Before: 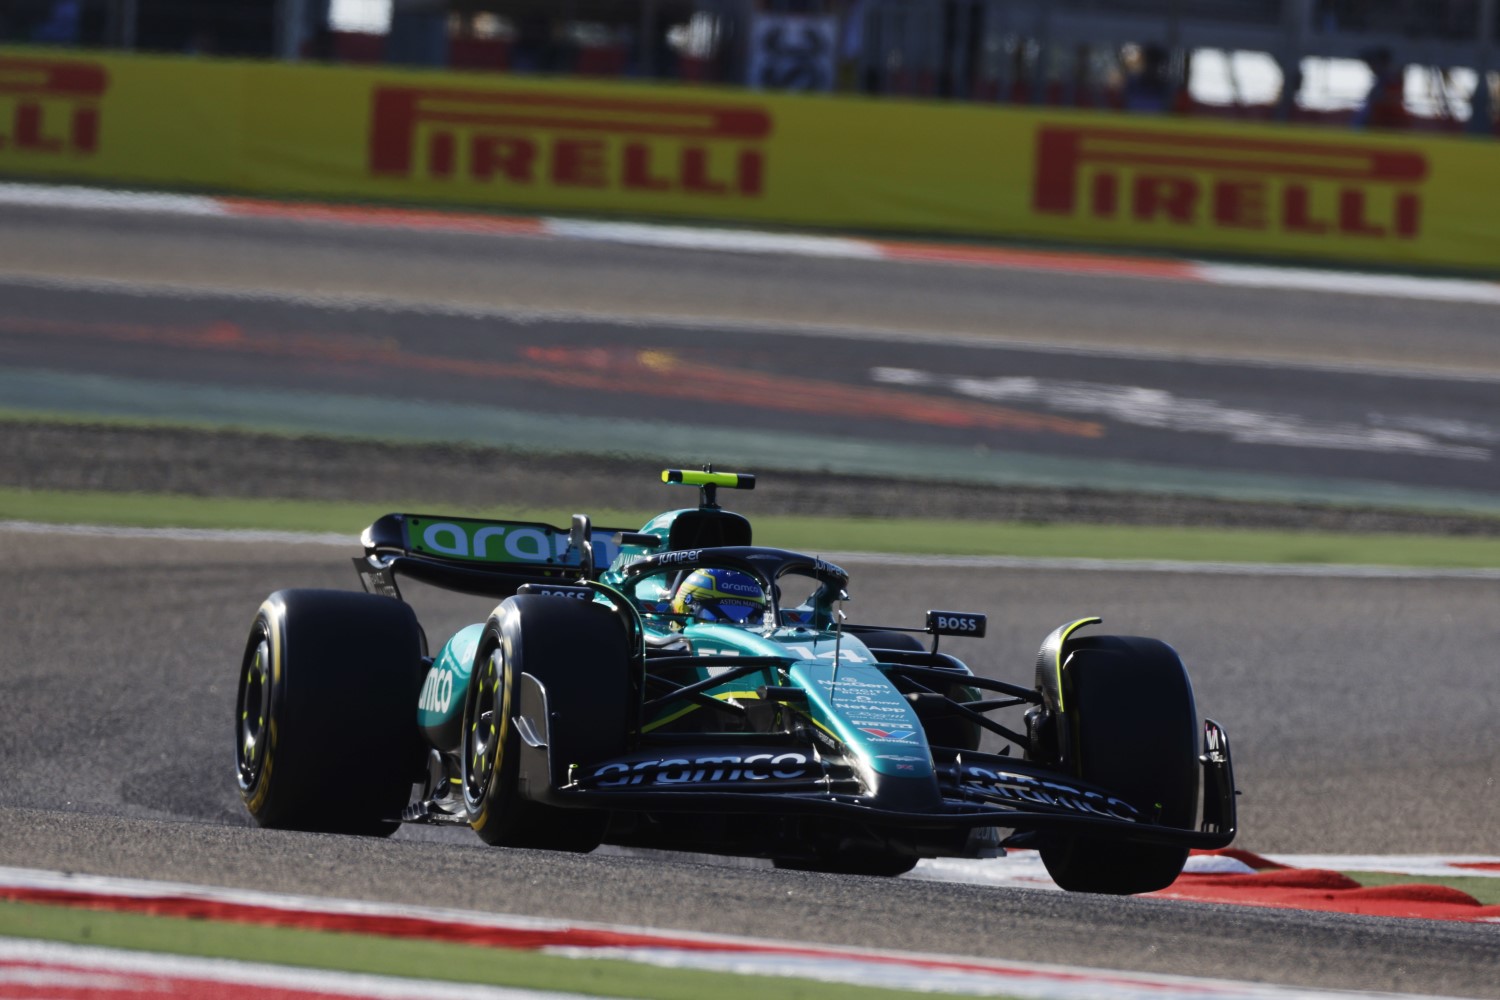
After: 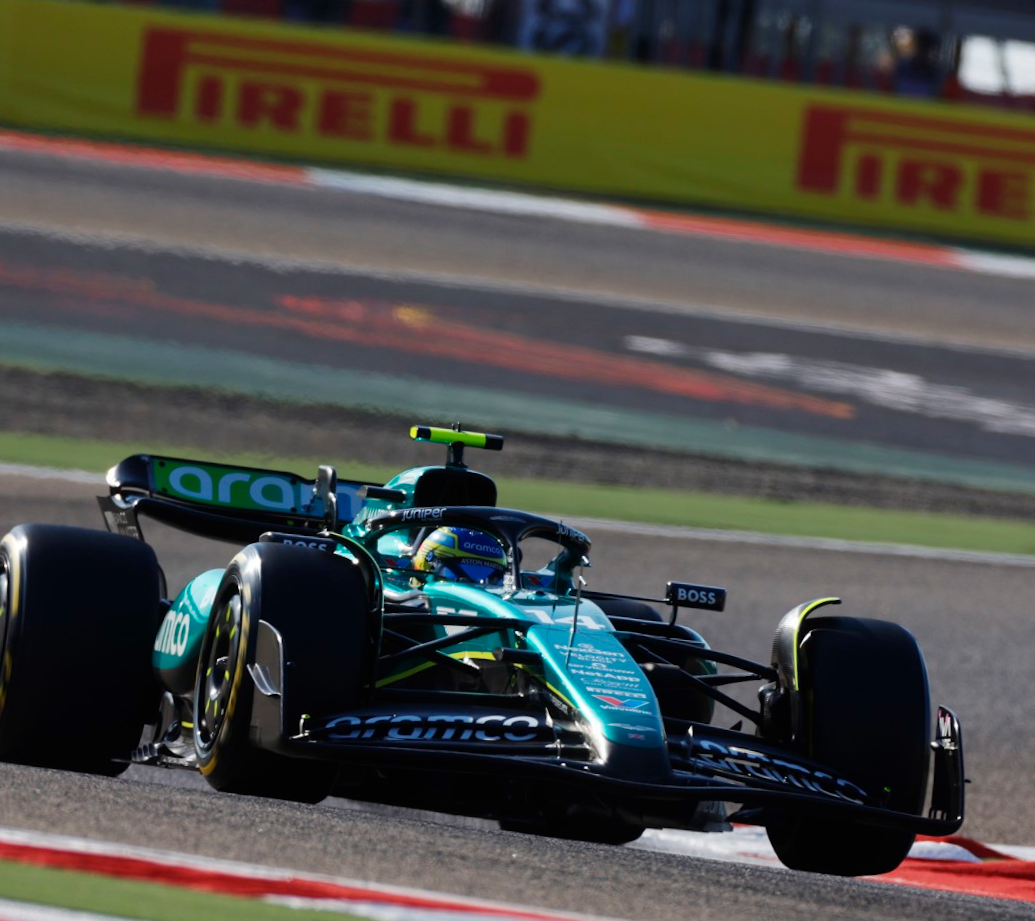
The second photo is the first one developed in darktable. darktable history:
crop and rotate: angle -3.27°, left 14.143%, top 0.041%, right 11.043%, bottom 0.058%
